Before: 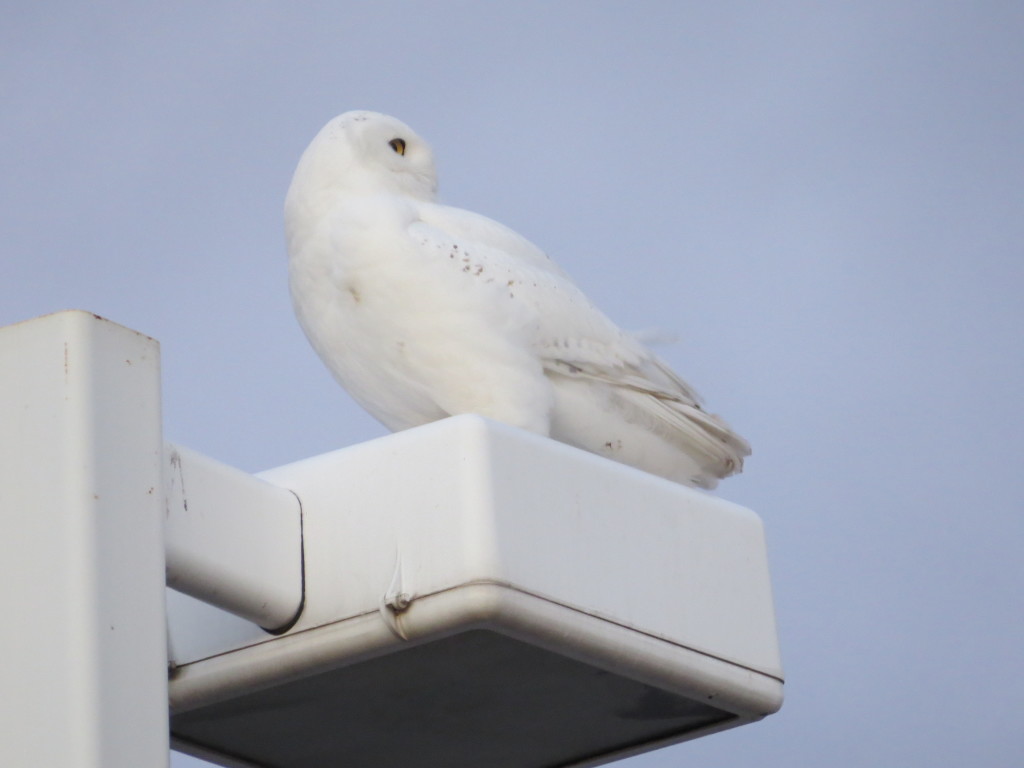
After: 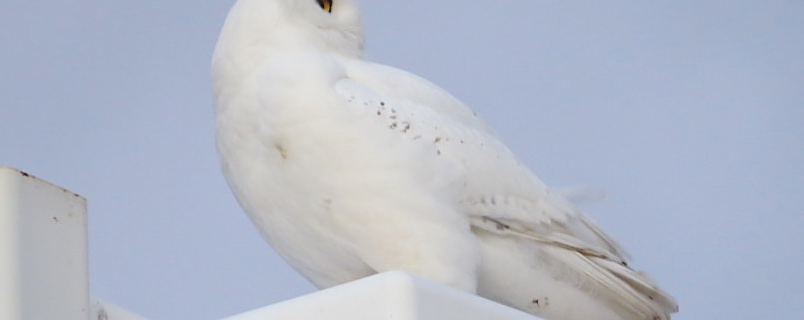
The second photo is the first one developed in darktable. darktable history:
exposure: compensate highlight preservation false
base curve: curves: ch0 [(0, 0) (0.073, 0.04) (0.157, 0.139) (0.492, 0.492) (0.758, 0.758) (1, 1)], preserve colors none
sharpen: amount 0.495
crop: left 7.166%, top 18.71%, right 14.305%, bottom 39.518%
